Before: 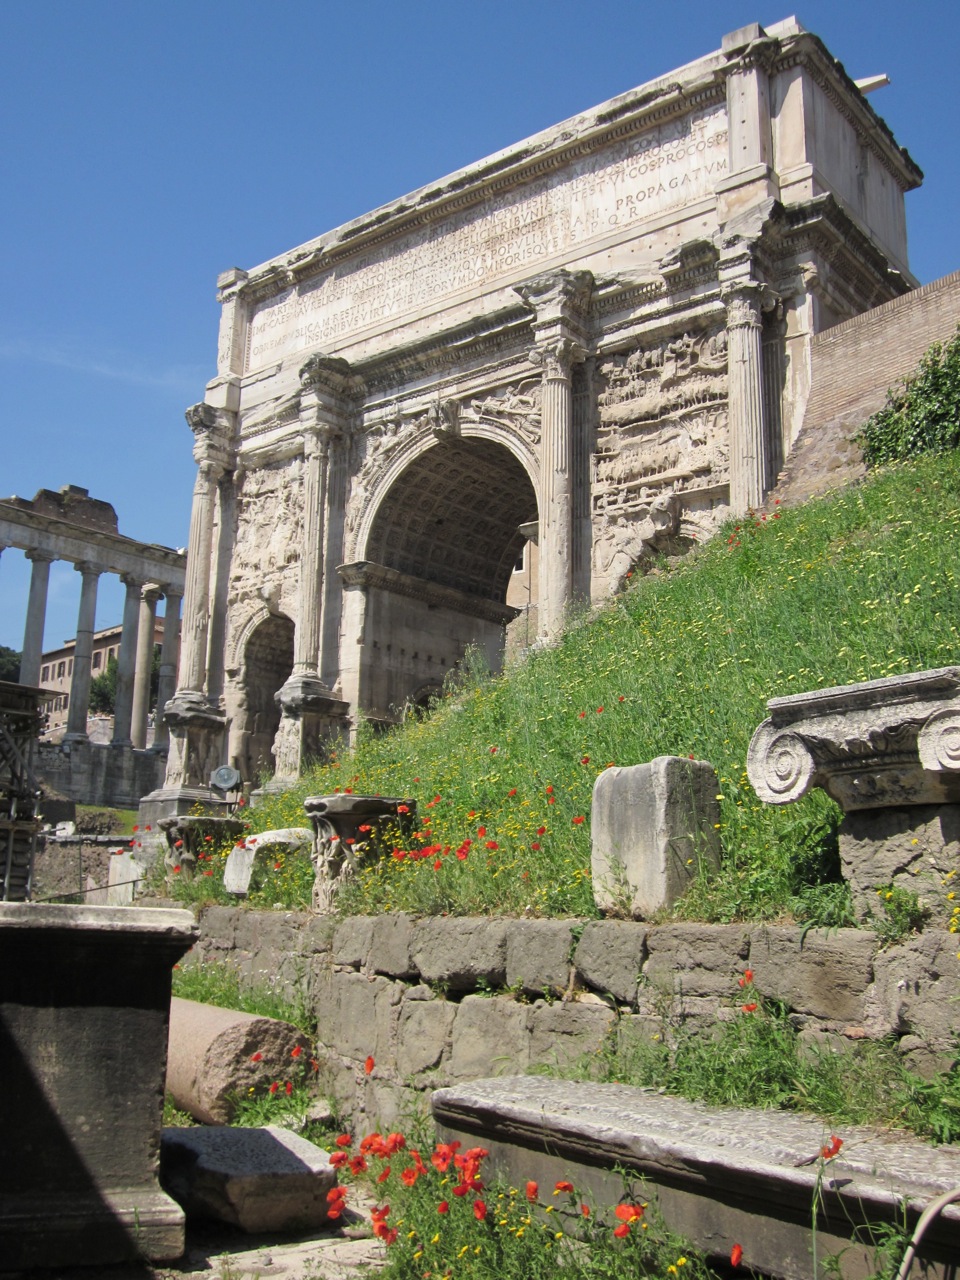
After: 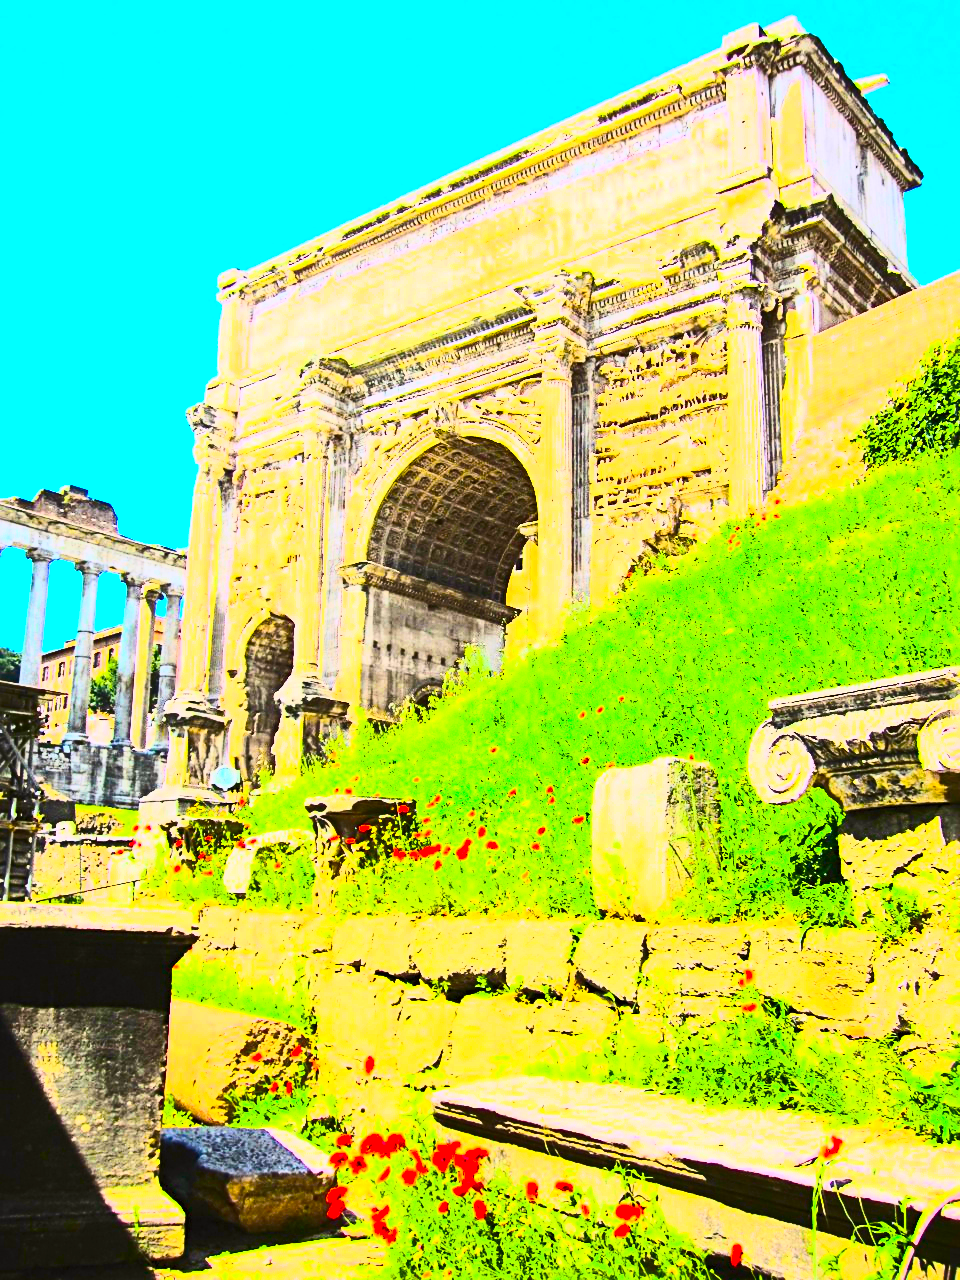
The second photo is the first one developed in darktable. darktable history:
color balance rgb: linear chroma grading › global chroma 9%, perceptual saturation grading › global saturation 36%, perceptual saturation grading › shadows 35%, perceptual brilliance grading › global brilliance 21.21%, perceptual brilliance grading › shadows -35%, global vibrance 21.21%
exposure: black level correction 0, exposure 1.1 EV, compensate exposure bias true, compensate highlight preservation false
tone curve: curves: ch0 [(0, 0.011) (0.104, 0.085) (0.236, 0.234) (0.398, 0.507) (0.472, 0.62) (0.641, 0.773) (0.835, 0.883) (1, 0.961)]; ch1 [(0, 0) (0.353, 0.344) (0.43, 0.401) (0.479, 0.476) (0.502, 0.504) (0.54, 0.542) (0.602, 0.613) (0.638, 0.668) (0.693, 0.727) (1, 1)]; ch2 [(0, 0) (0.34, 0.314) (0.434, 0.43) (0.5, 0.506) (0.528, 0.534) (0.55, 0.567) (0.595, 0.613) (0.644, 0.729) (1, 1)], color space Lab, independent channels, preserve colors none
sharpen: radius 4
contrast brightness saturation: contrast 0.83, brightness 0.59, saturation 0.59
